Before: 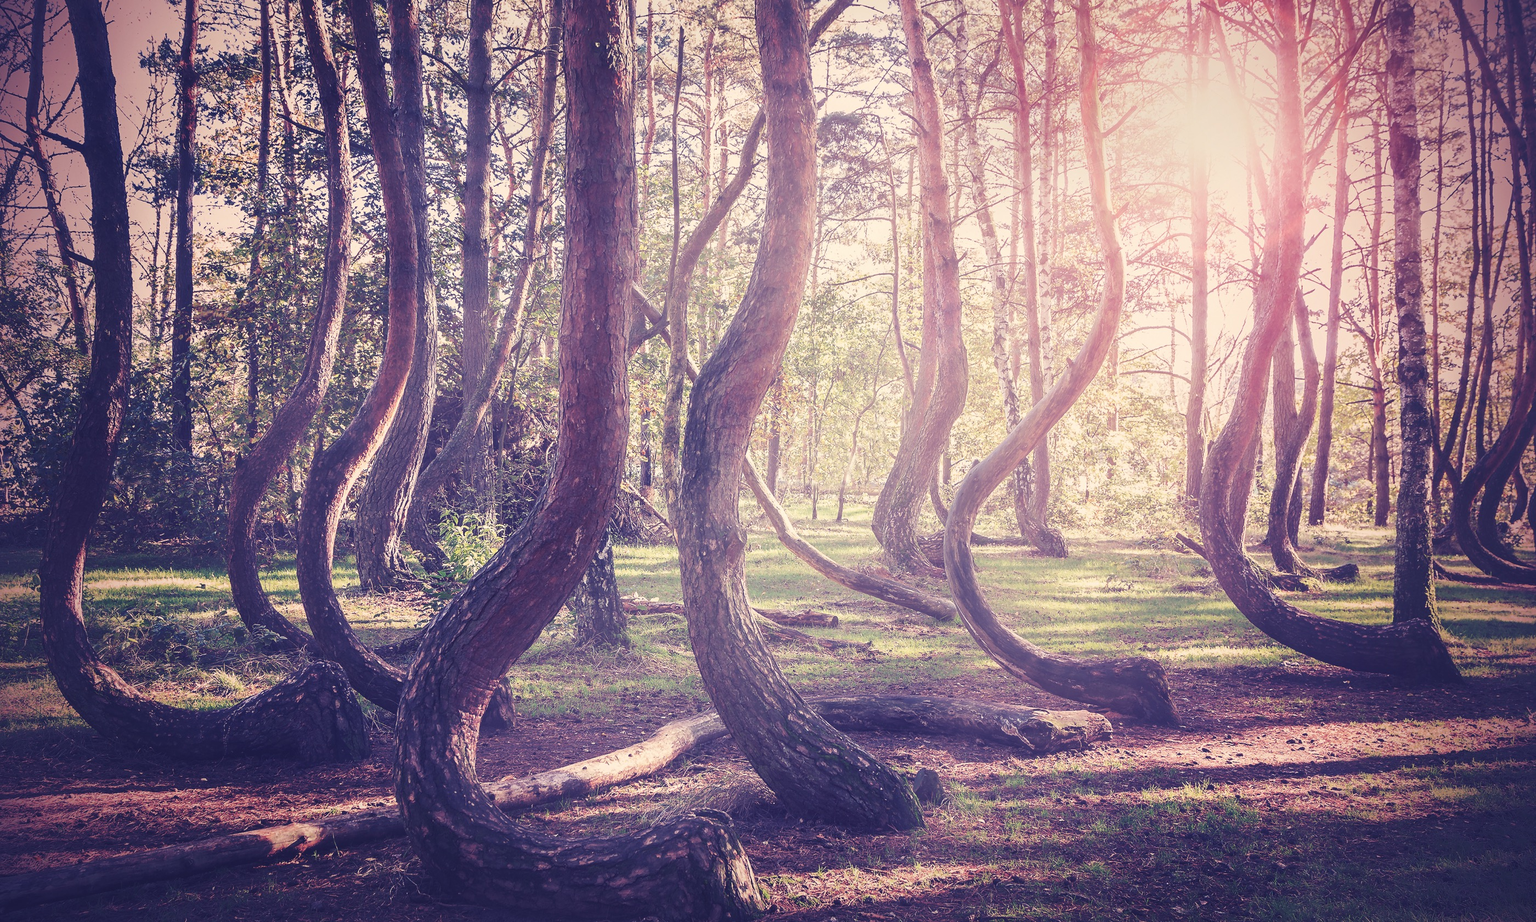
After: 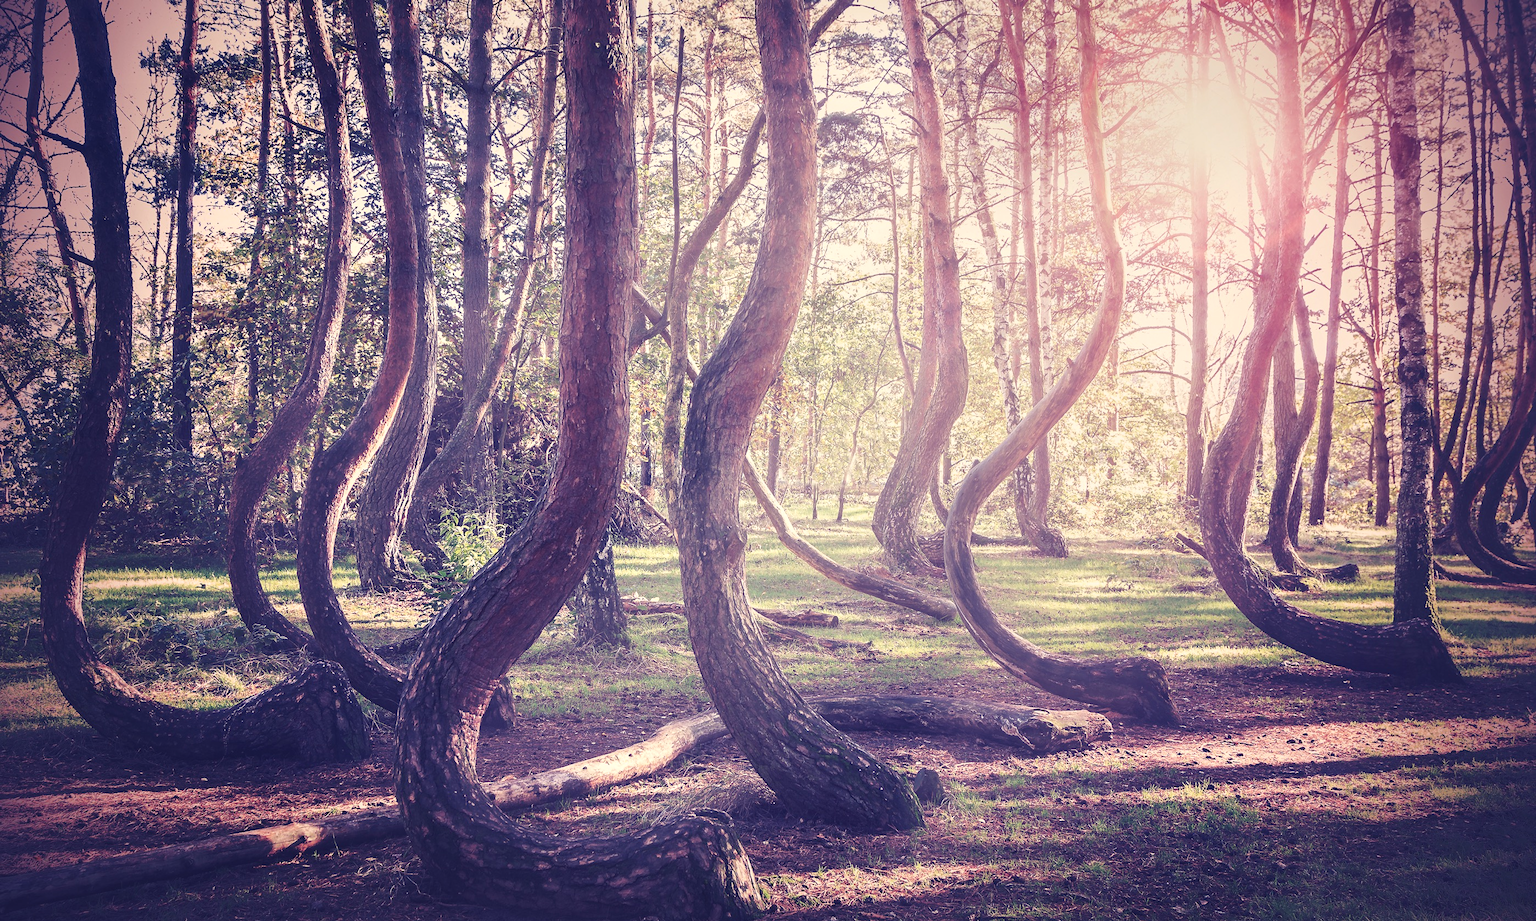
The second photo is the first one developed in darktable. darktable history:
contrast equalizer: y [[0.528 ×6], [0.514 ×6], [0.362 ×6], [0 ×6], [0 ×6]]
